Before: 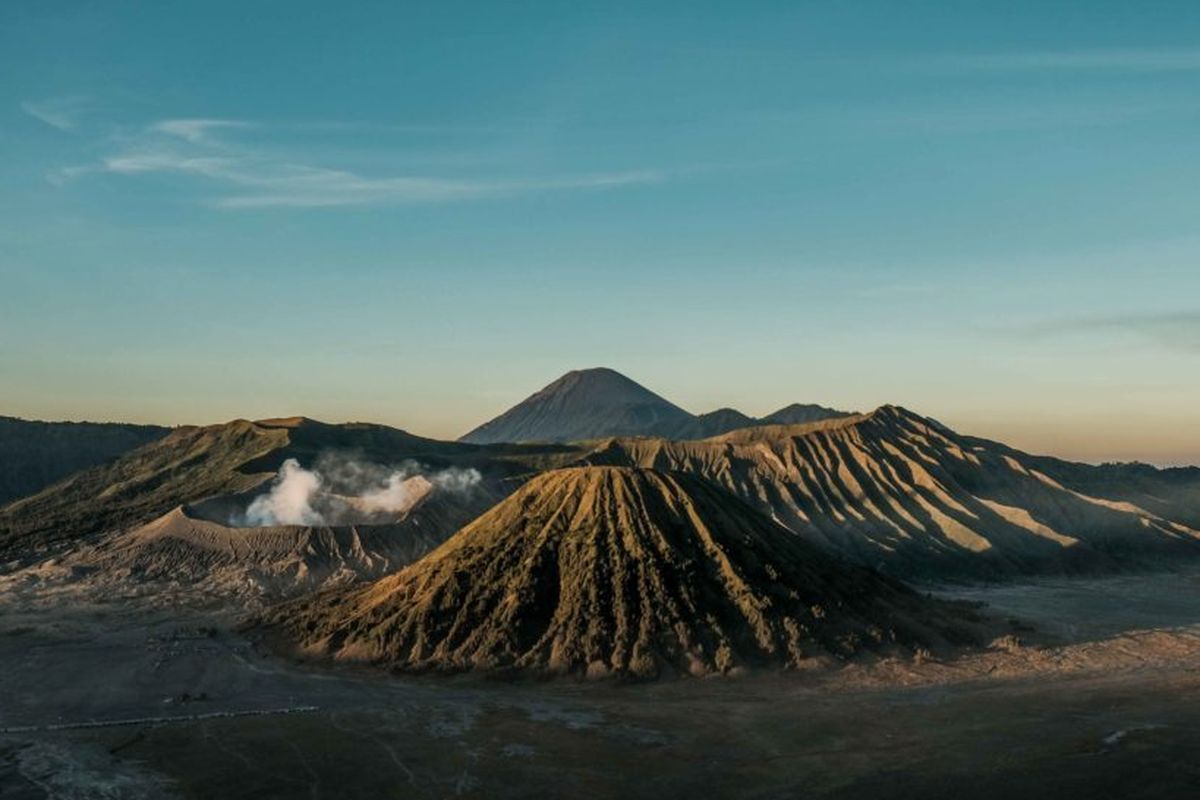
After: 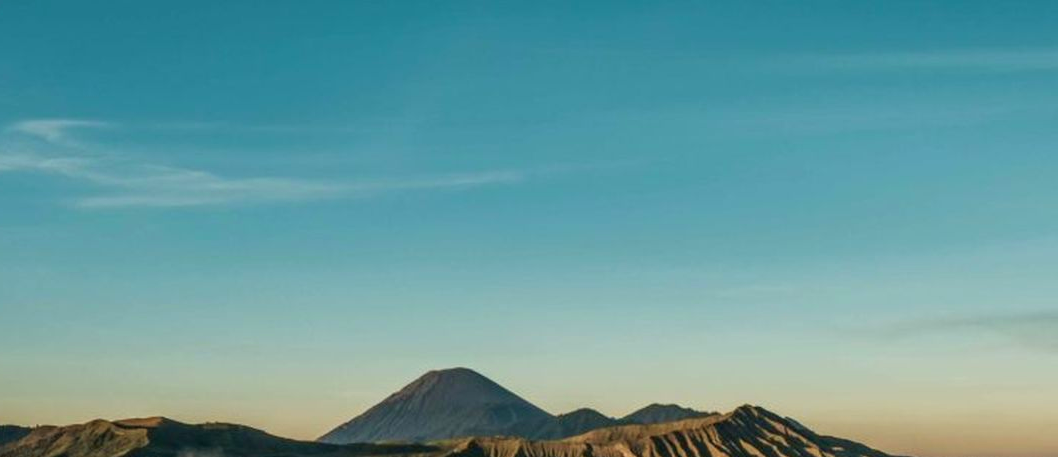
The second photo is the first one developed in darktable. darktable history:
velvia: on, module defaults
crop and rotate: left 11.812%, bottom 42.776%
white balance: emerald 1
